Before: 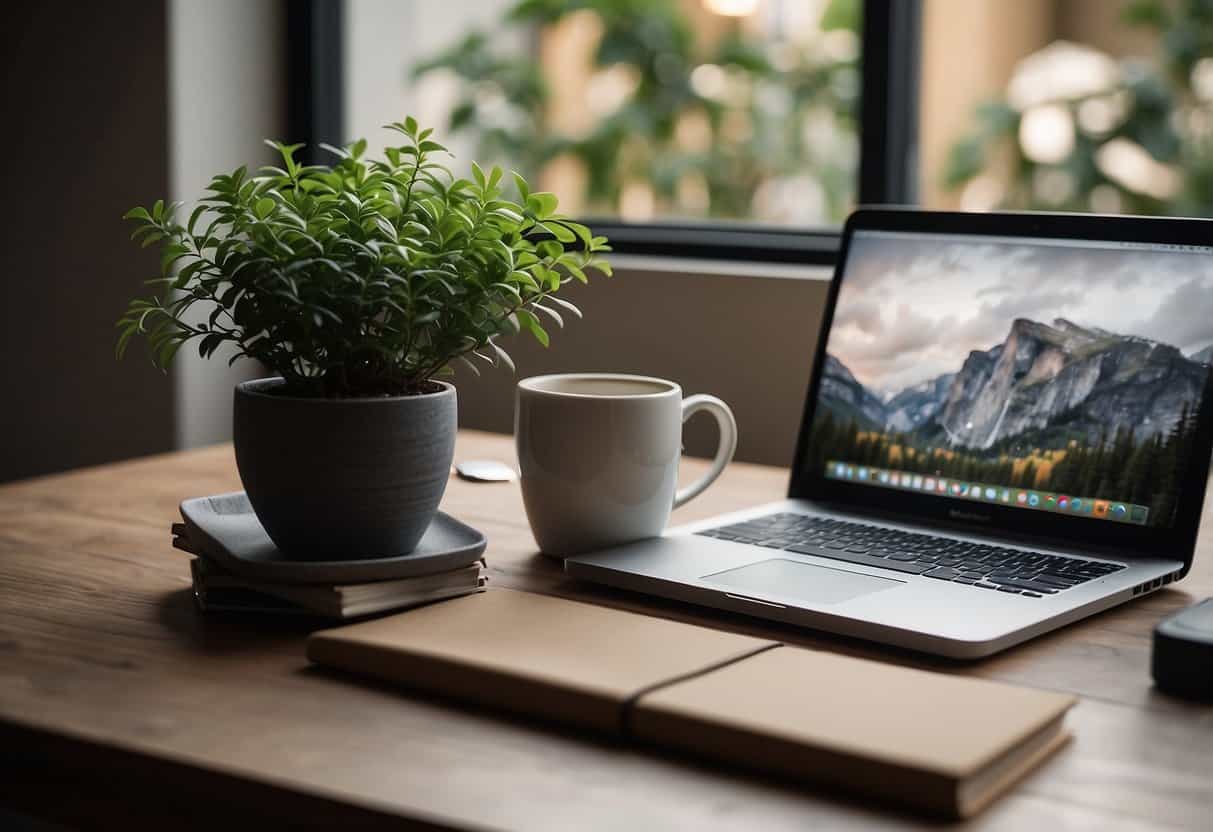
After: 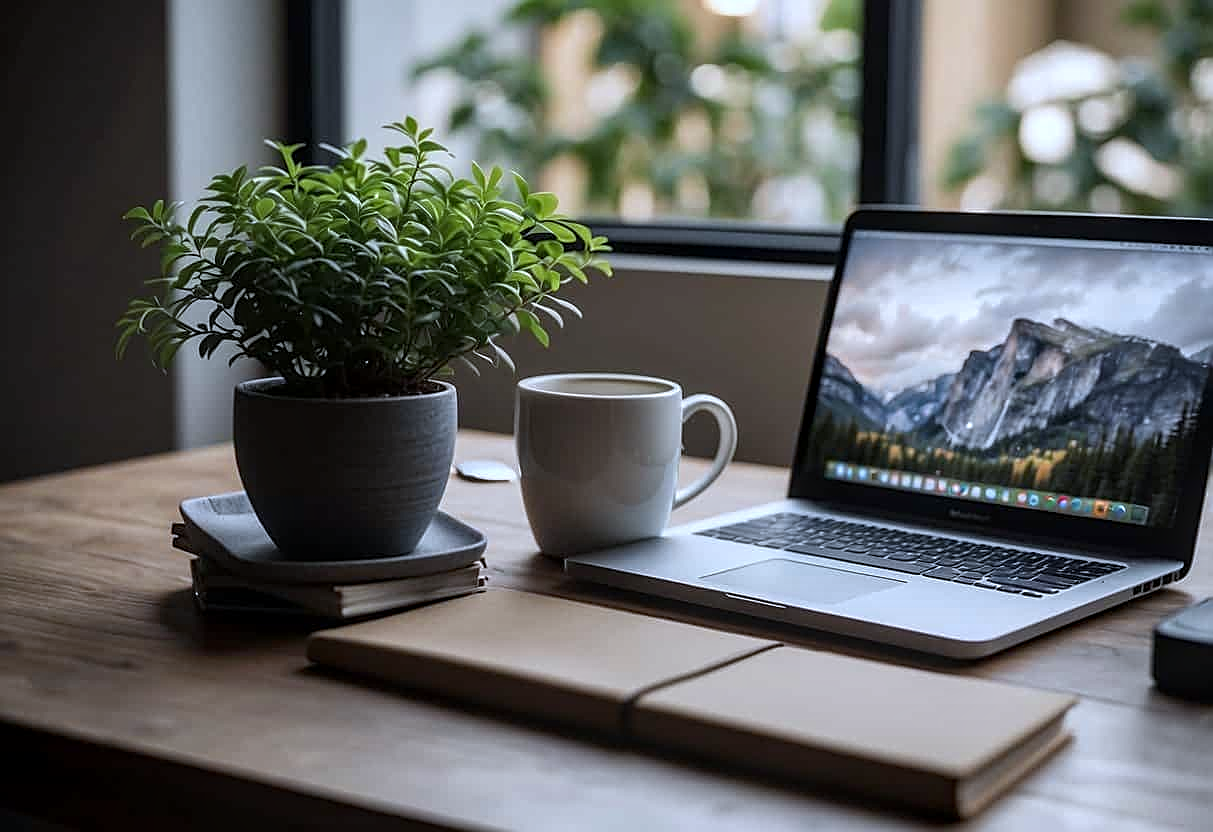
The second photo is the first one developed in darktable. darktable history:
local contrast: on, module defaults
sharpen: on, module defaults
white balance: red 0.926, green 1.003, blue 1.133
